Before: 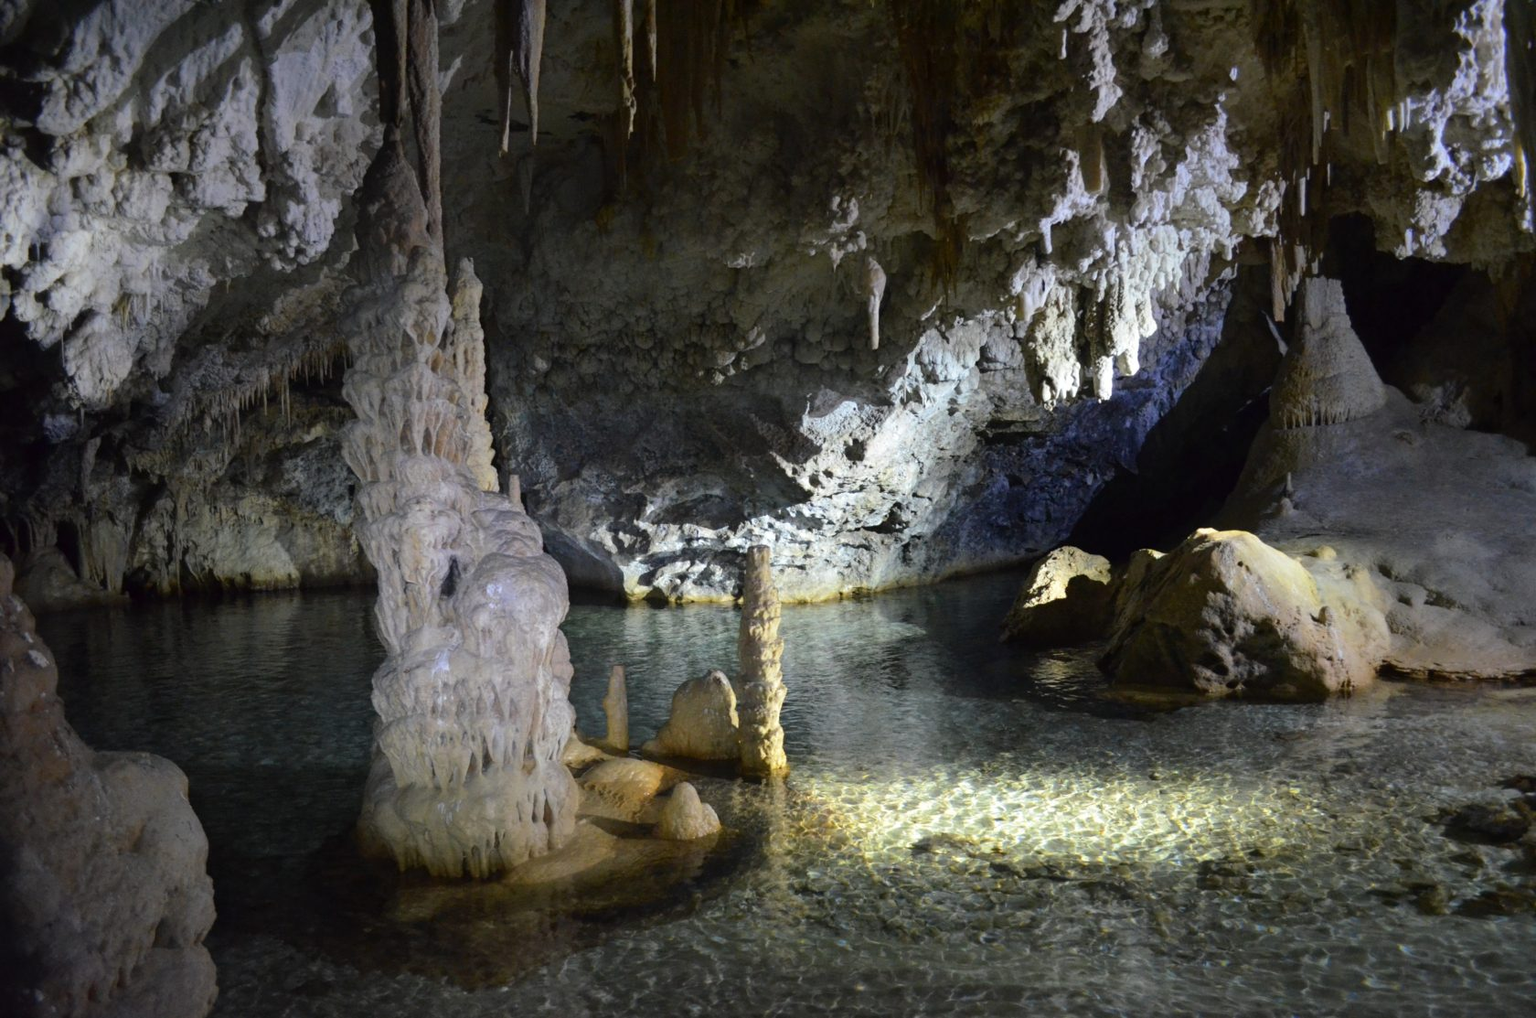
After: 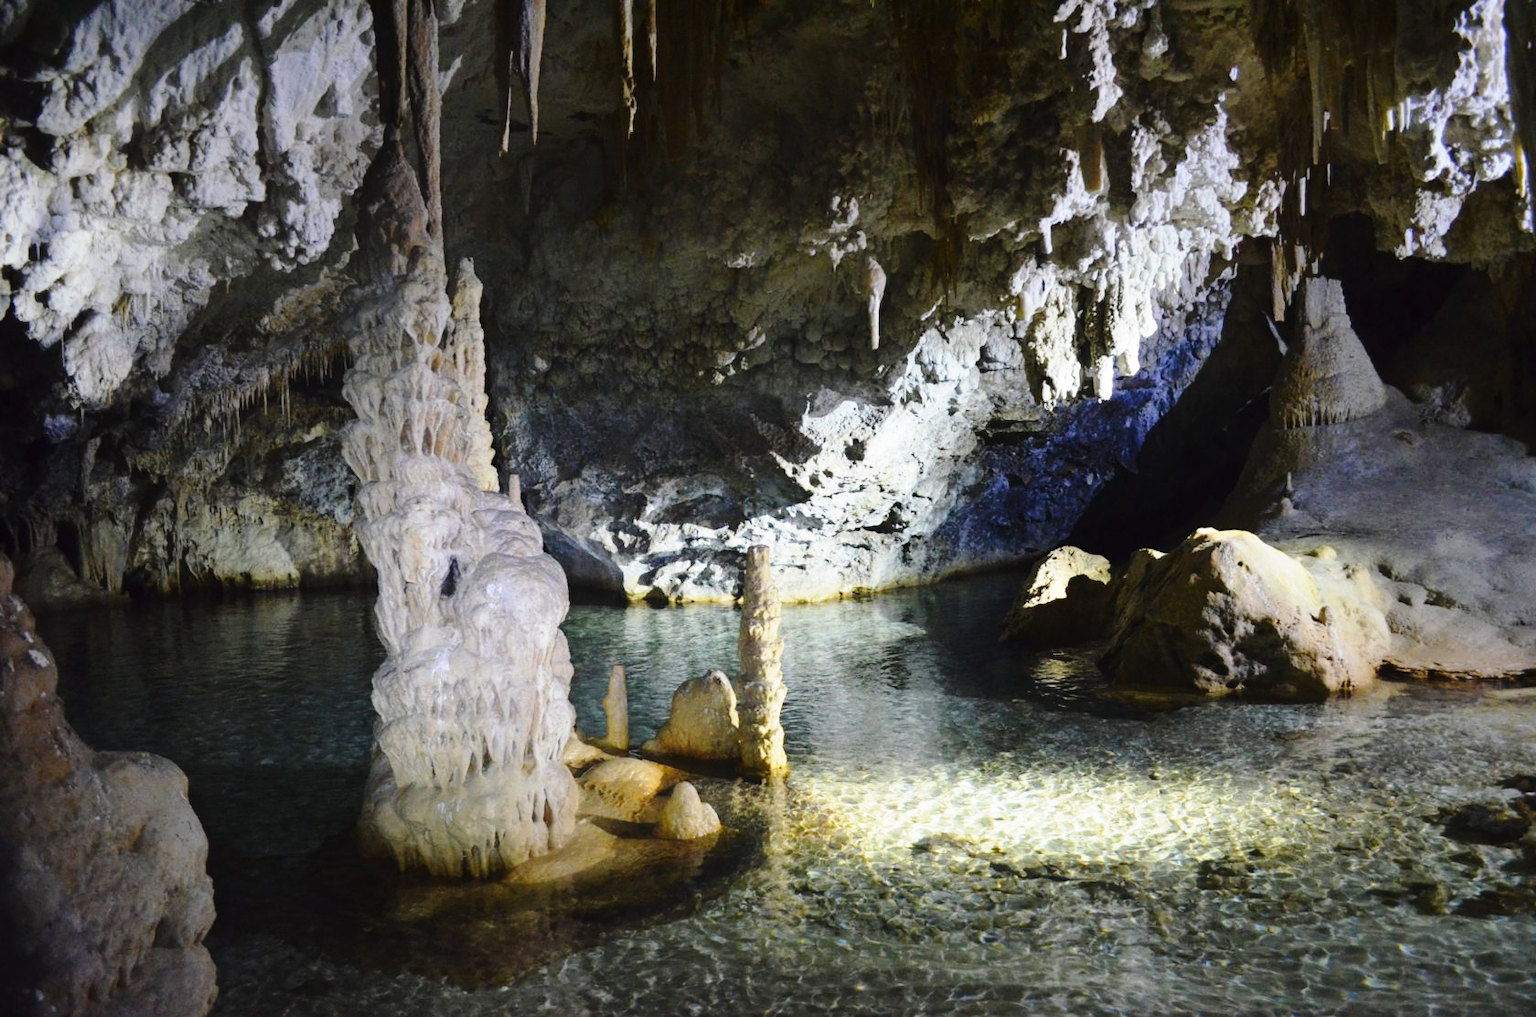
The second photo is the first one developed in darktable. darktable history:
local contrast: mode bilateral grid, contrast 100, coarseness 99, detail 89%, midtone range 0.2
base curve: curves: ch0 [(0, 0) (0.028, 0.03) (0.121, 0.232) (0.46, 0.748) (0.859, 0.968) (1, 1)], preserve colors none
